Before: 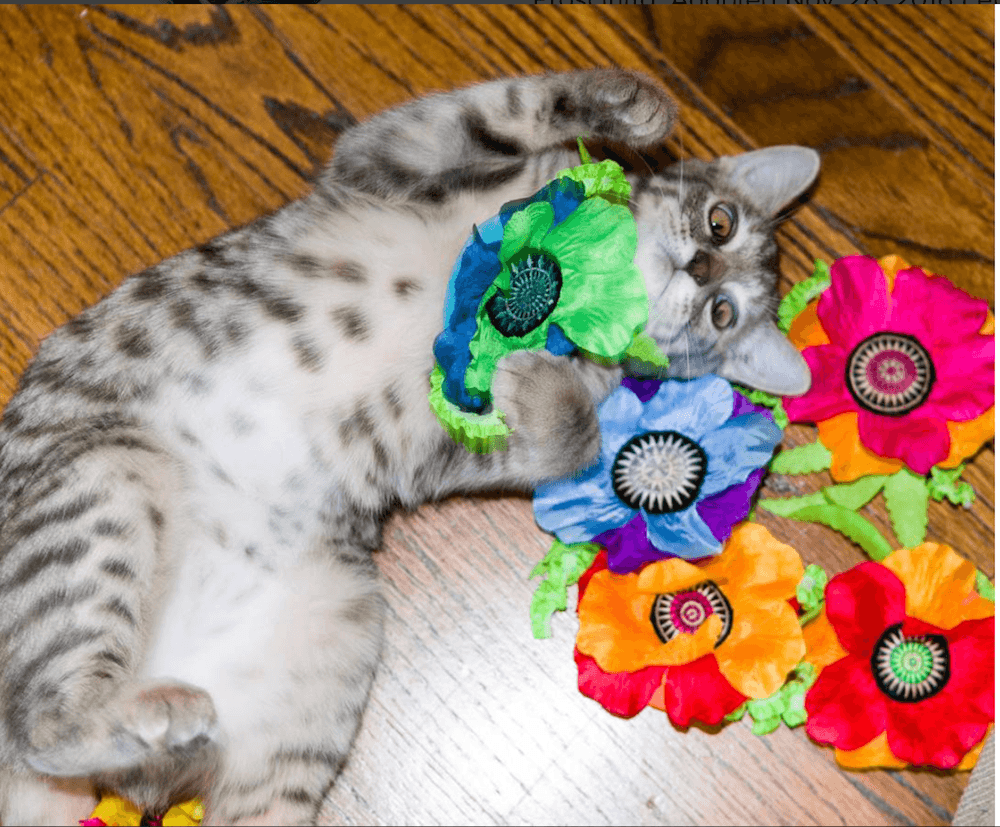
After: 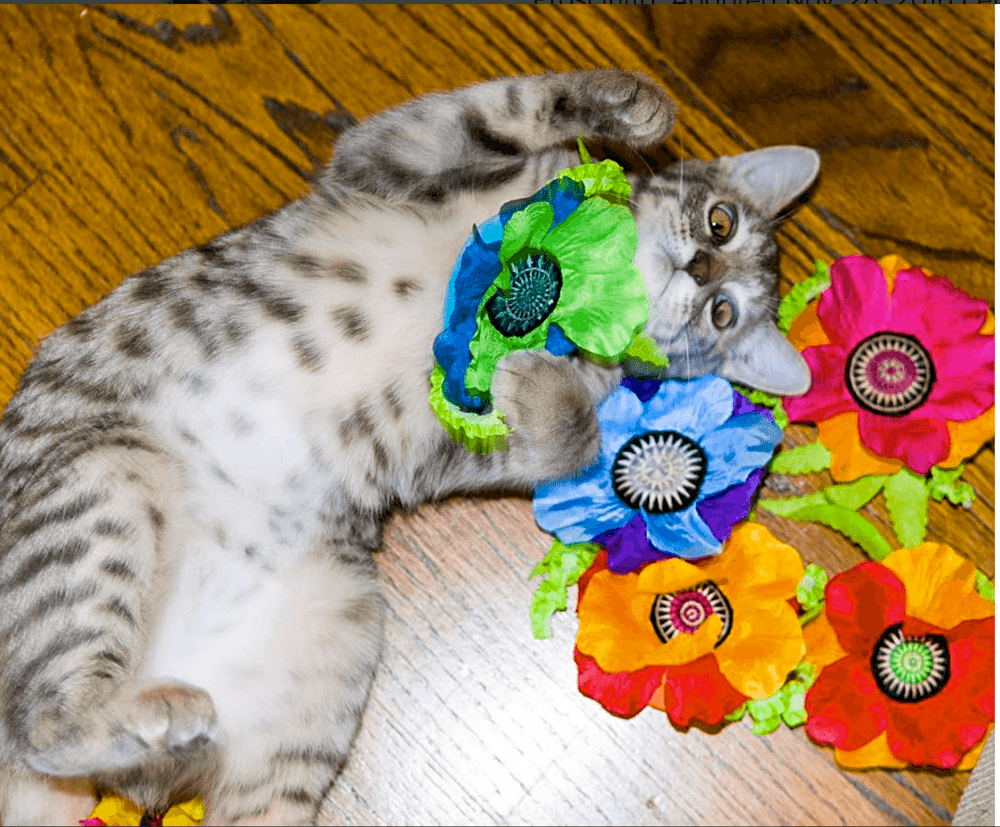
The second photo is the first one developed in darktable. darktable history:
sharpen: radius 2.529, amount 0.323
color contrast: green-magenta contrast 0.8, blue-yellow contrast 1.1, unbound 0
color balance rgb: perceptual saturation grading › global saturation 20%, global vibrance 20%
